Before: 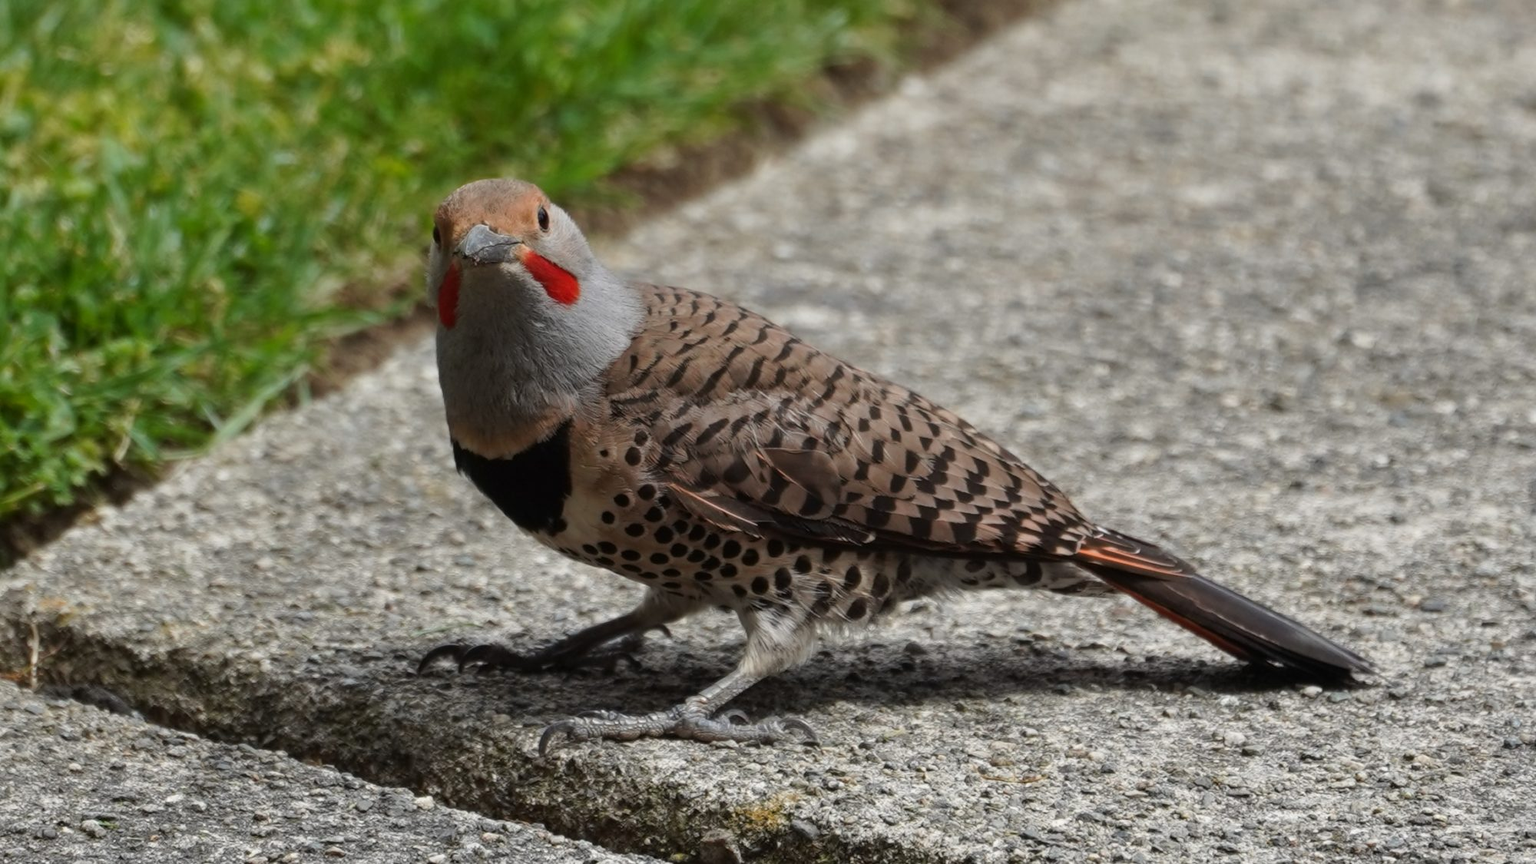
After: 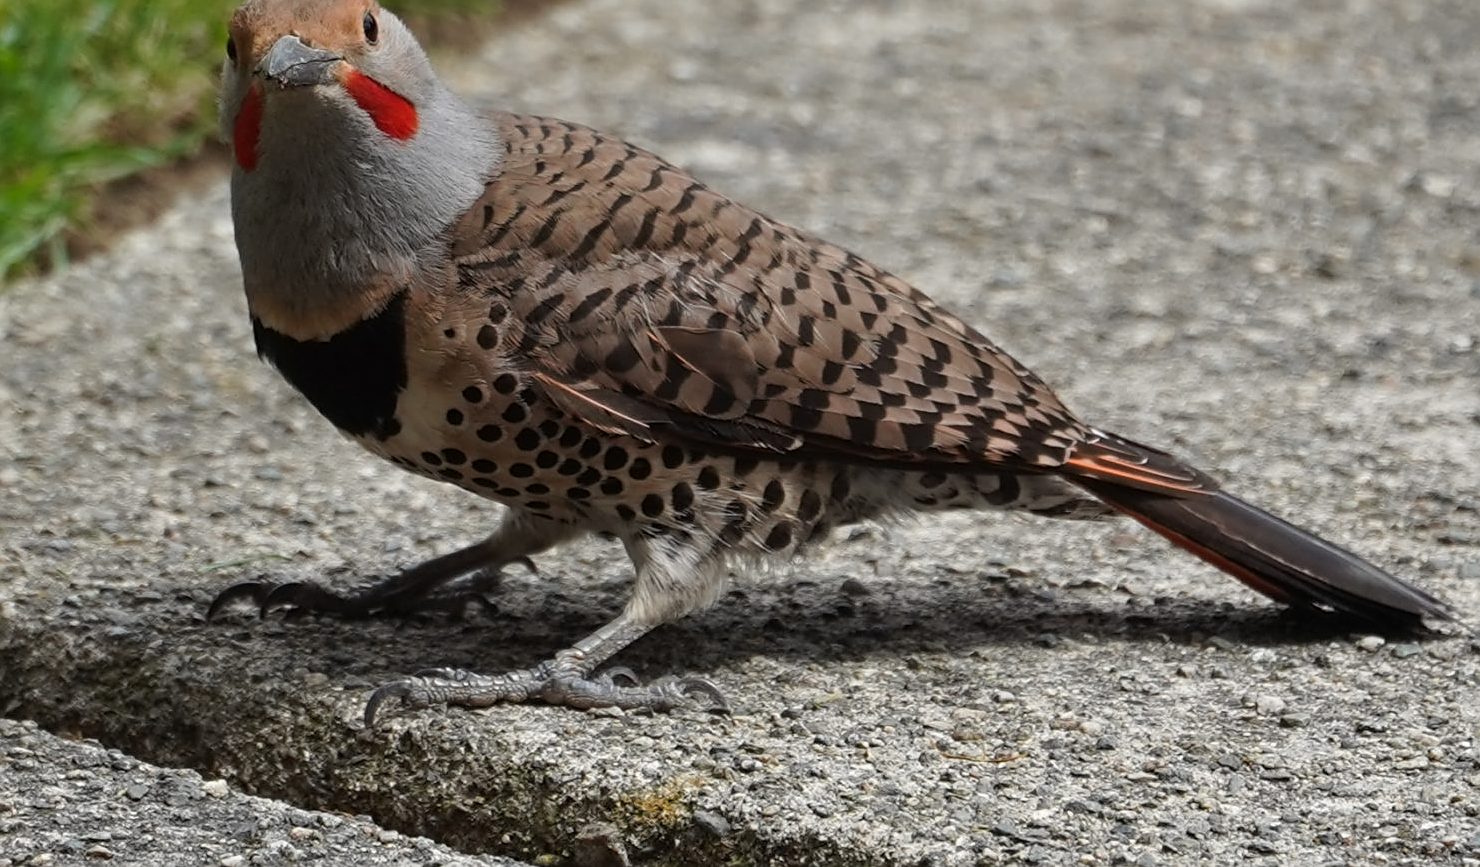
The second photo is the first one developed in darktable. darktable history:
sharpen: on, module defaults
white balance: red 1, blue 1
crop: left 16.871%, top 22.857%, right 9.116%
